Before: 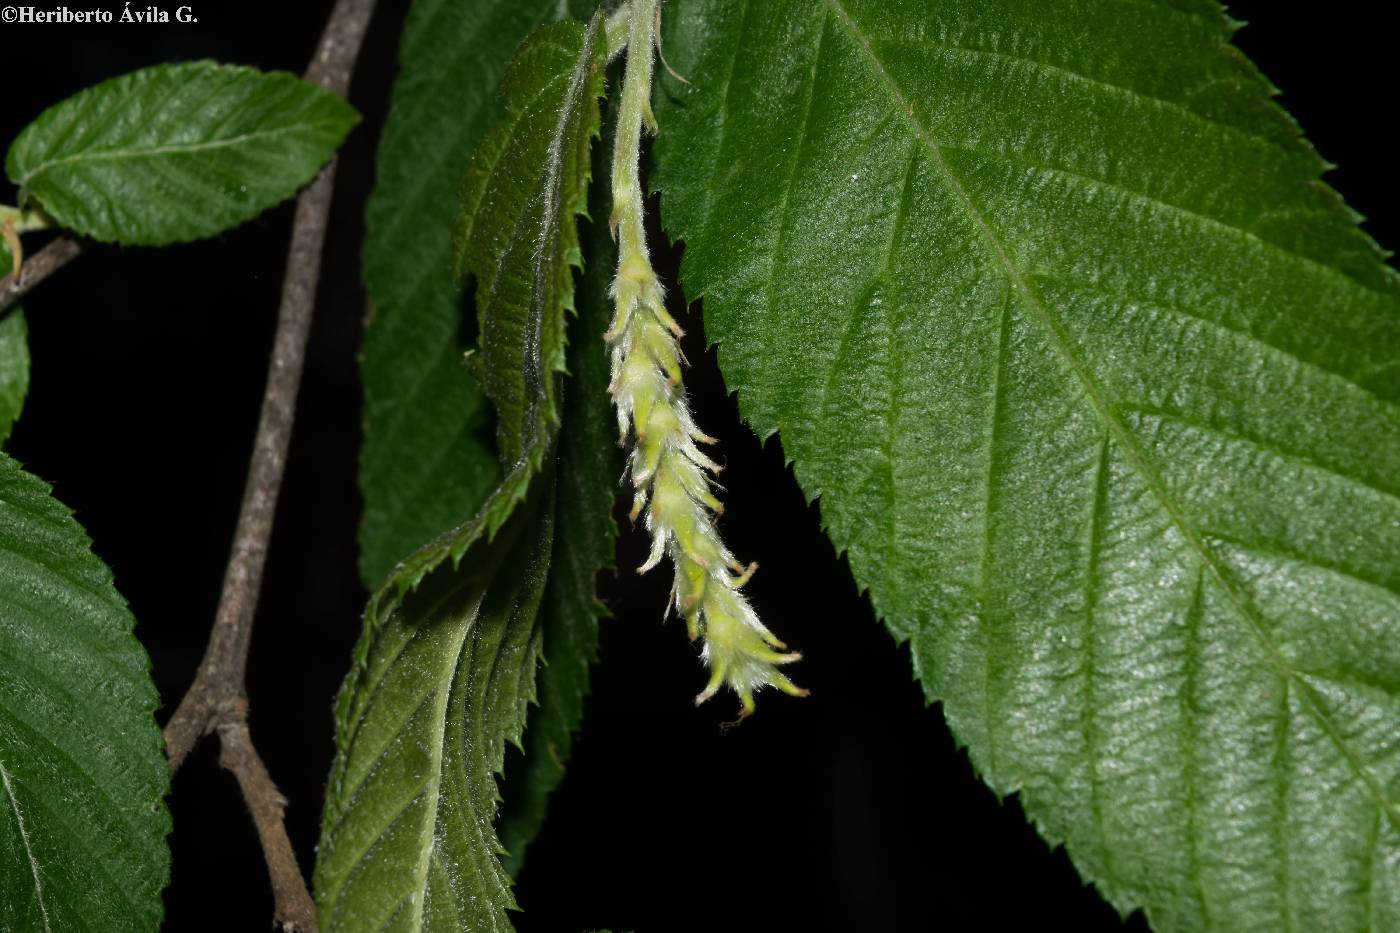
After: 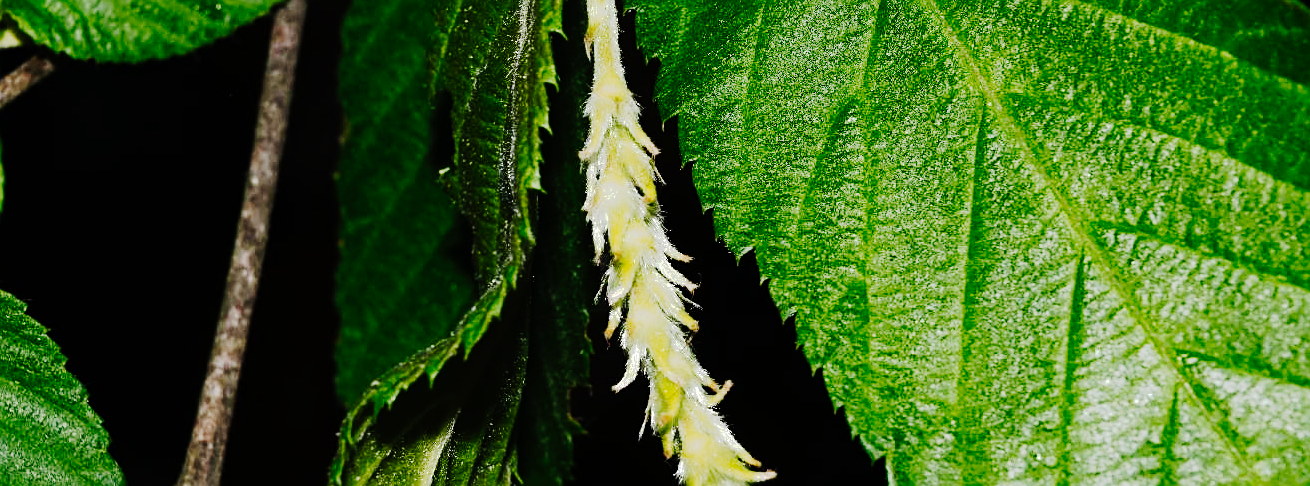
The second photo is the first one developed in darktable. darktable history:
sharpen: on, module defaults
crop: left 1.792%, top 19.512%, right 4.618%, bottom 28.391%
tone curve: curves: ch0 [(0, 0) (0.003, 0.001) (0.011, 0.005) (0.025, 0.009) (0.044, 0.014) (0.069, 0.019) (0.1, 0.028) (0.136, 0.039) (0.177, 0.073) (0.224, 0.134) (0.277, 0.218) (0.335, 0.343) (0.399, 0.488) (0.468, 0.608) (0.543, 0.699) (0.623, 0.773) (0.709, 0.819) (0.801, 0.852) (0.898, 0.874) (1, 1)], preserve colors none
exposure: black level correction 0, exposure 0.199 EV, compensate highlight preservation false
